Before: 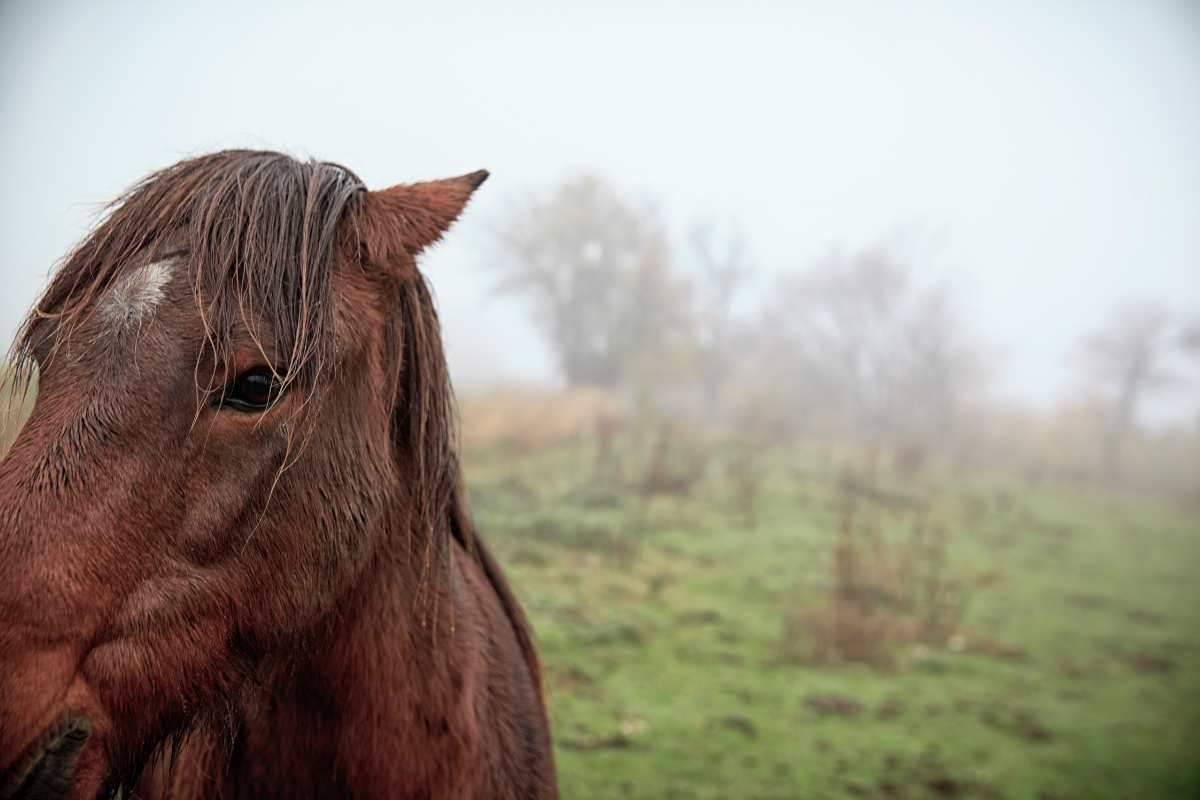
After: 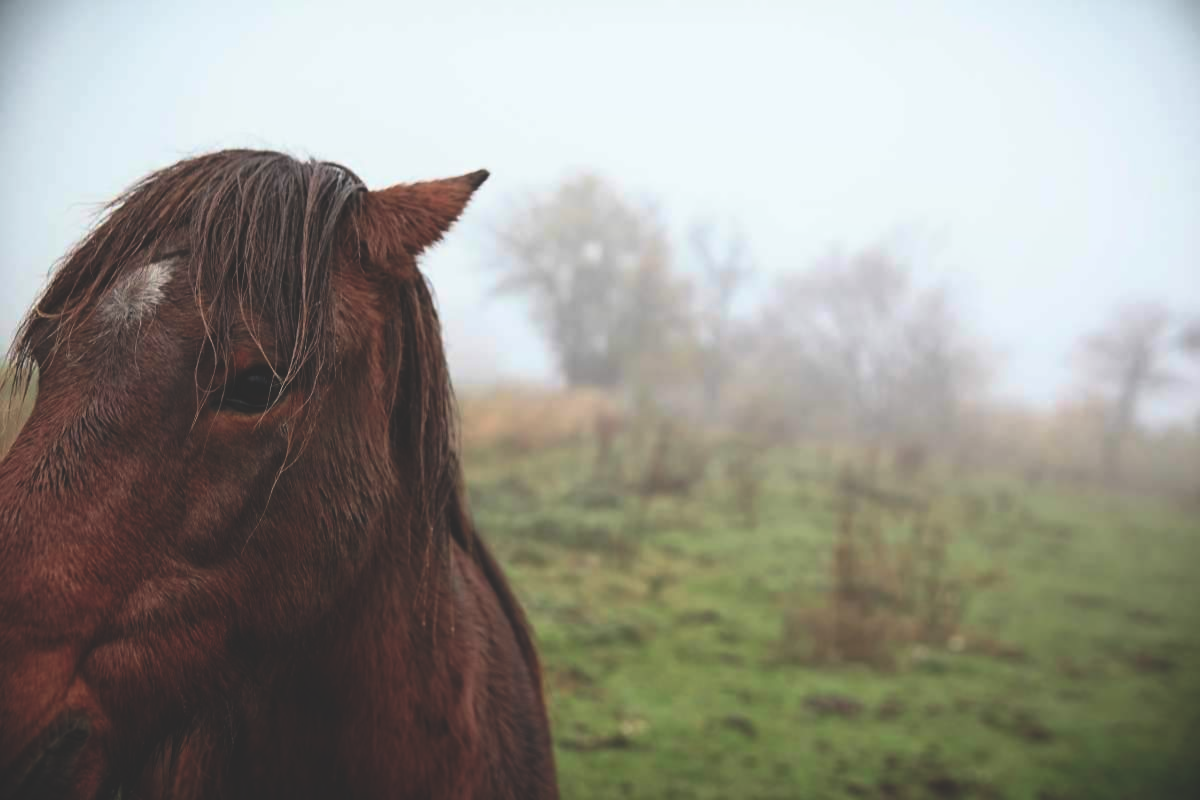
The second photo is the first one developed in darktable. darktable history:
contrast equalizer: y [[0.5 ×4, 0.467, 0.376], [0.5 ×6], [0.5 ×6], [0 ×6], [0 ×6]]
rgb curve: curves: ch0 [(0, 0.186) (0.314, 0.284) (0.775, 0.708) (1, 1)], compensate middle gray true, preserve colors none
rotate and perspective: automatic cropping off
shadows and highlights: shadows -30, highlights 30
